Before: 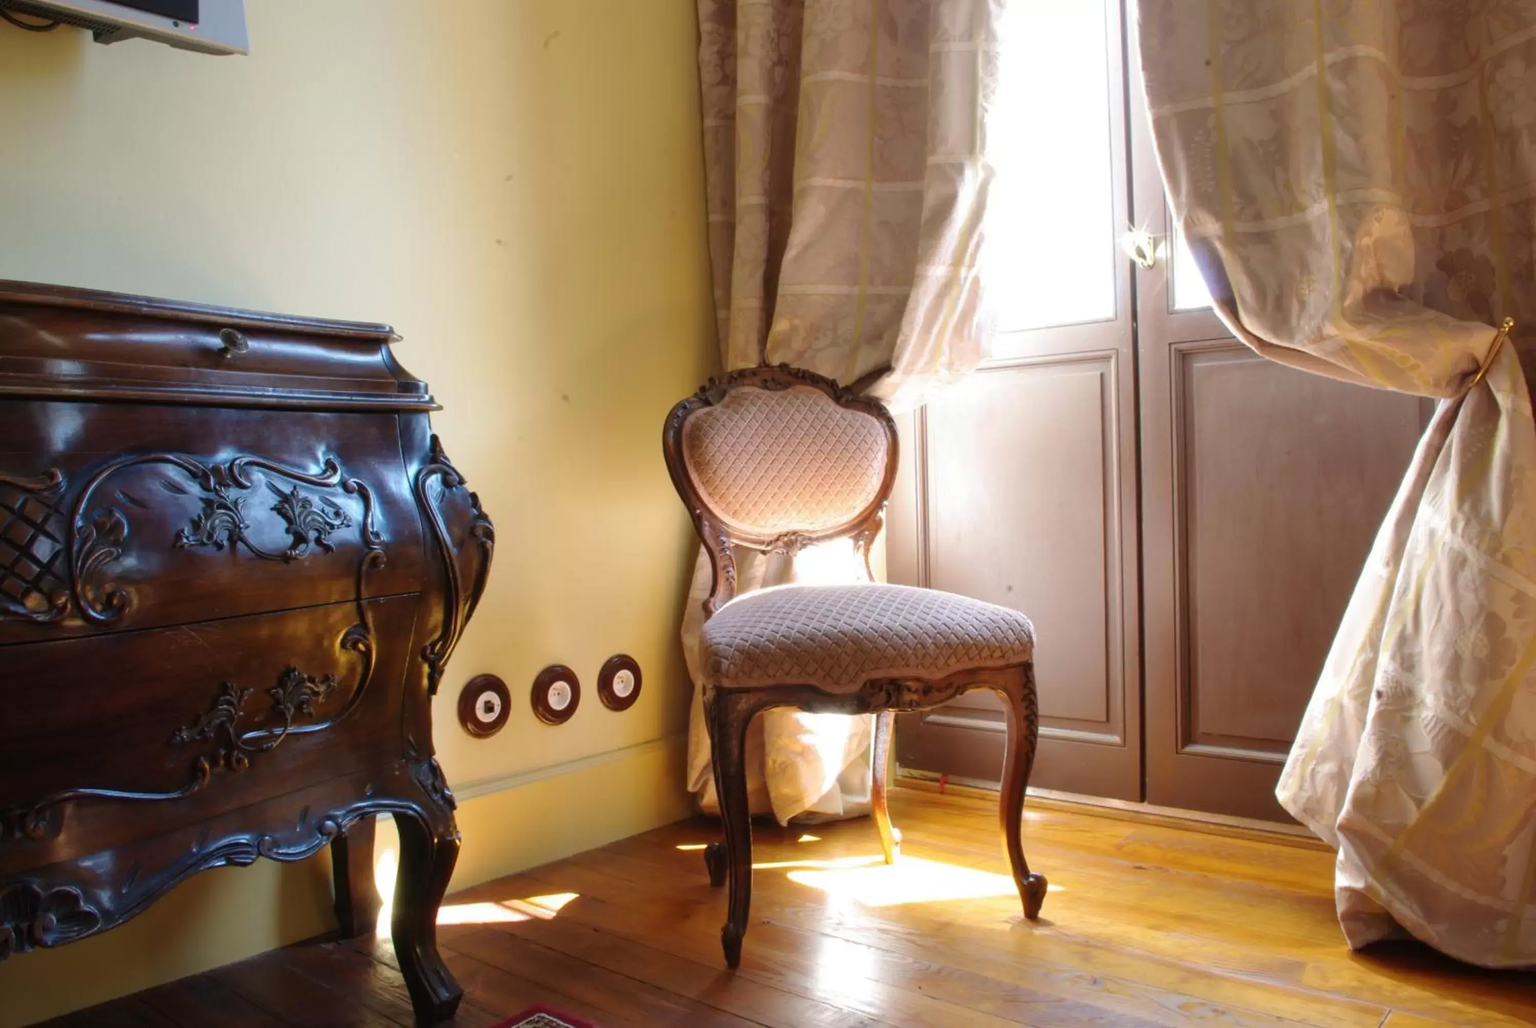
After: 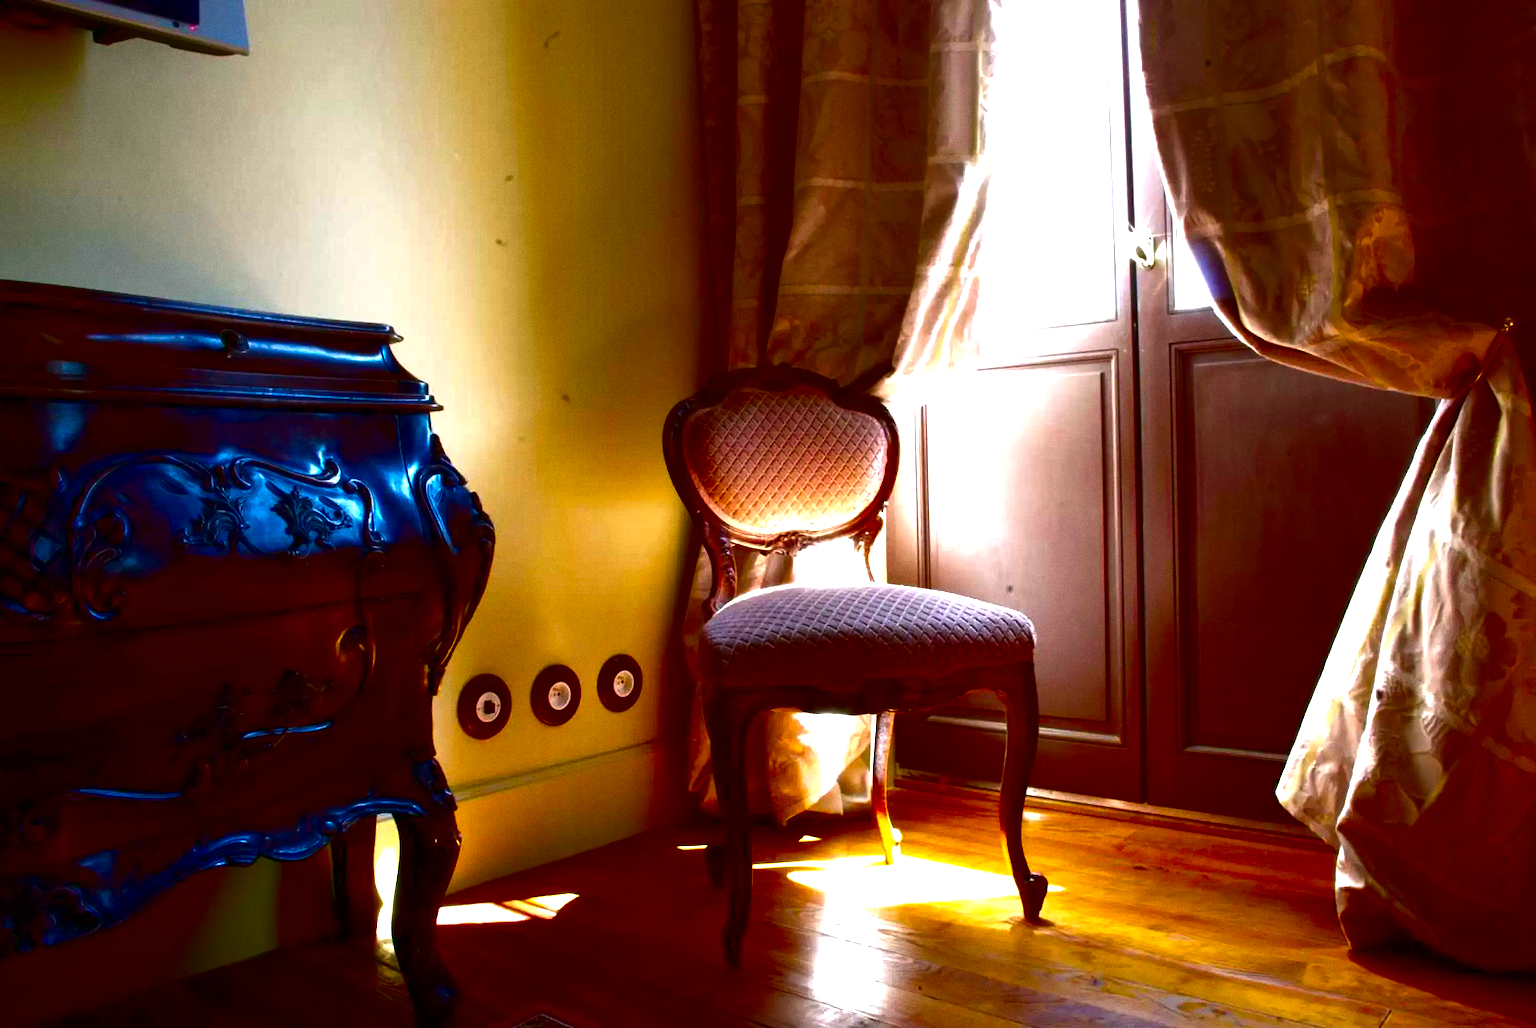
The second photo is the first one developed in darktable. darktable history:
white balance: red 1.004, blue 1.024
grain: coarseness 3.21 ISO
contrast brightness saturation: brightness -1, saturation 1
exposure: black level correction 0.001, exposure 0.5 EV, compensate exposure bias true, compensate highlight preservation false
